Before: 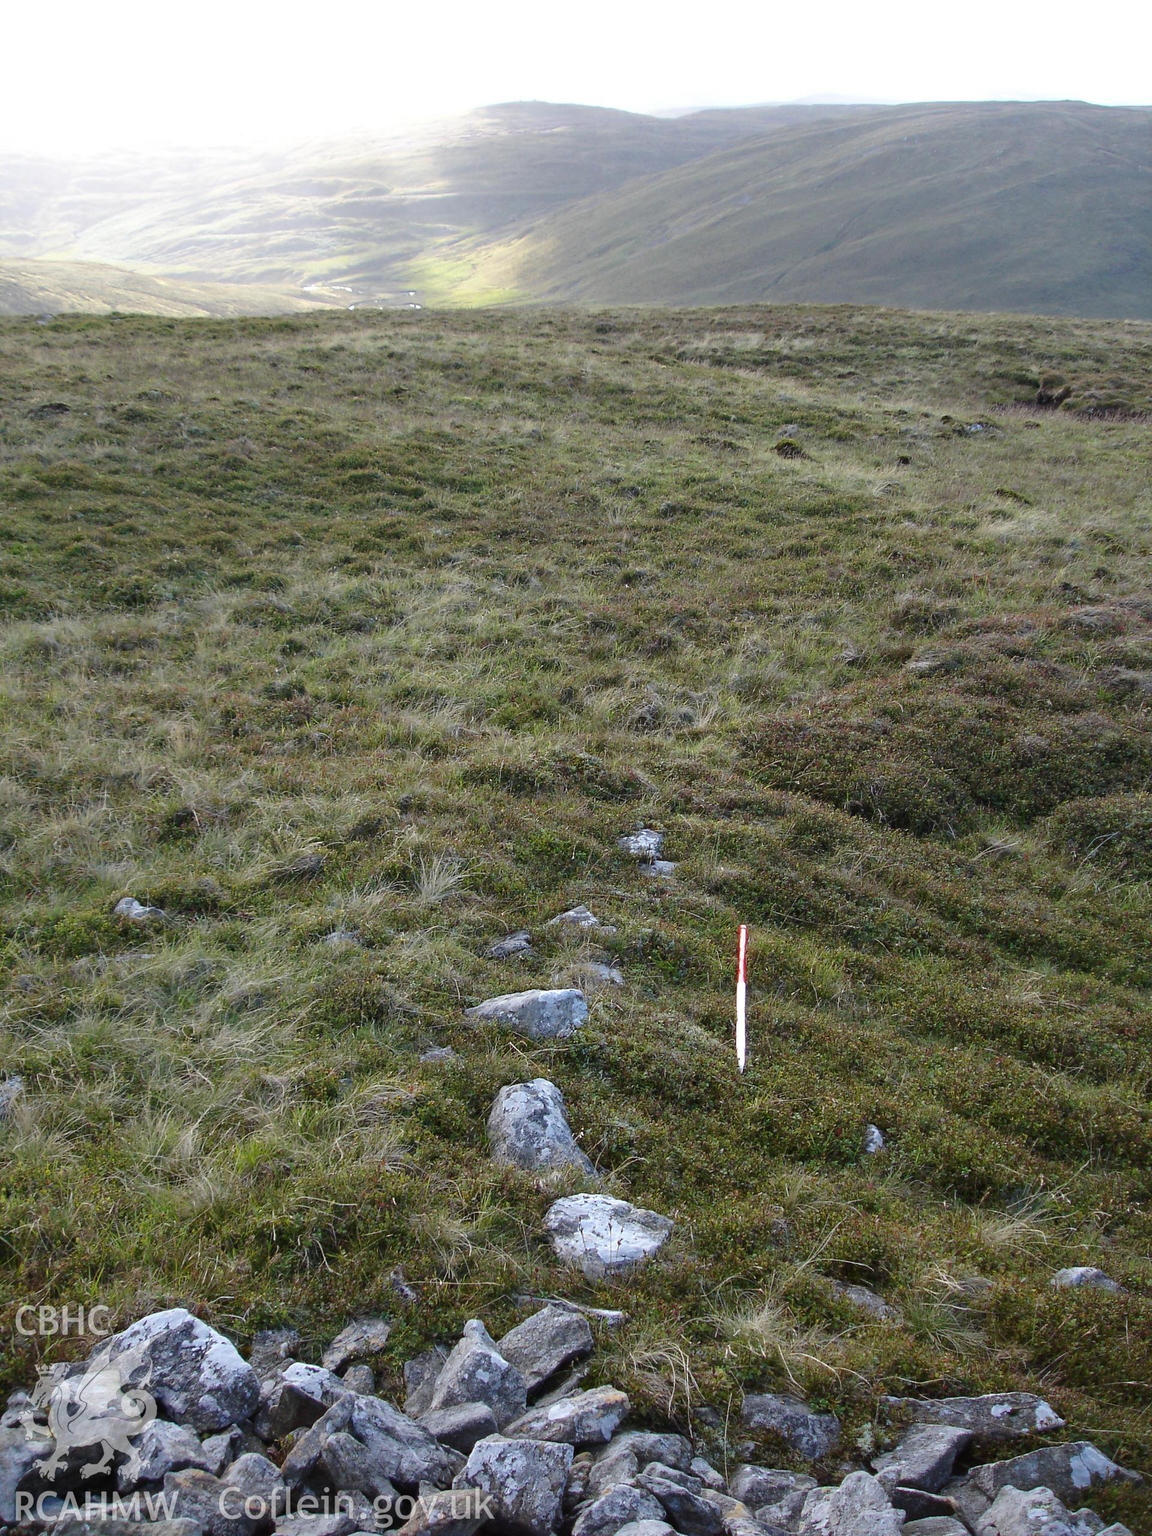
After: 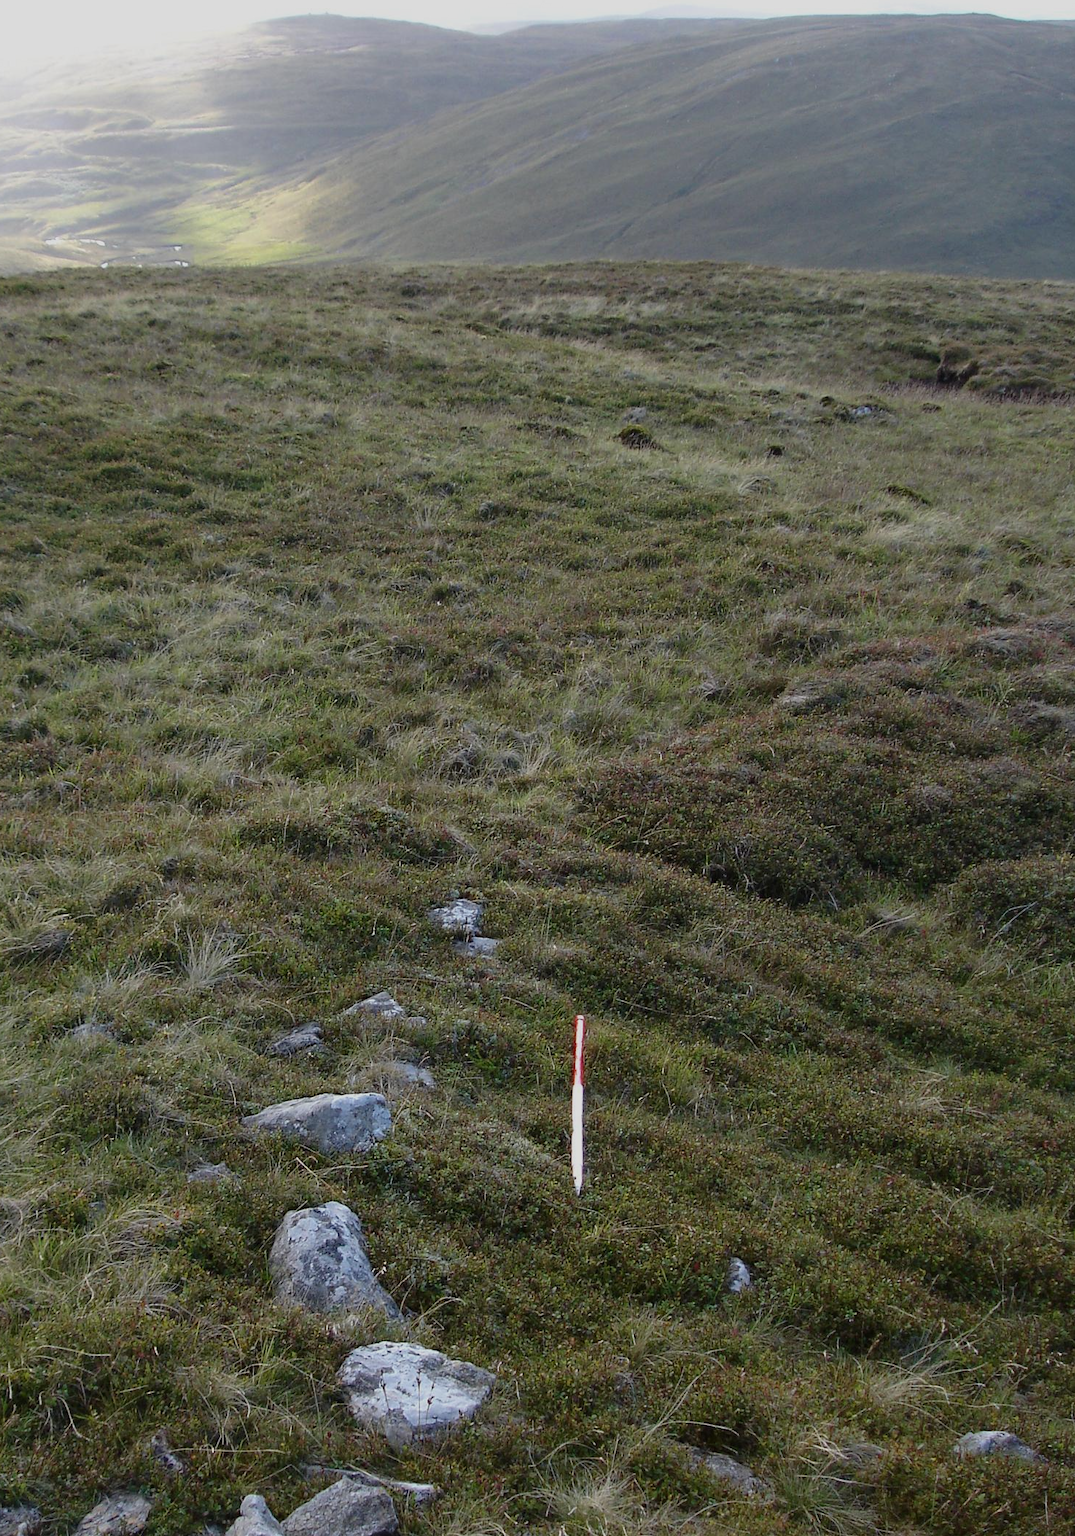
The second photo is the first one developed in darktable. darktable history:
crop: left 23.095%, top 5.827%, bottom 11.854%
exposure: exposure -0.492 EV, compensate highlight preservation false
